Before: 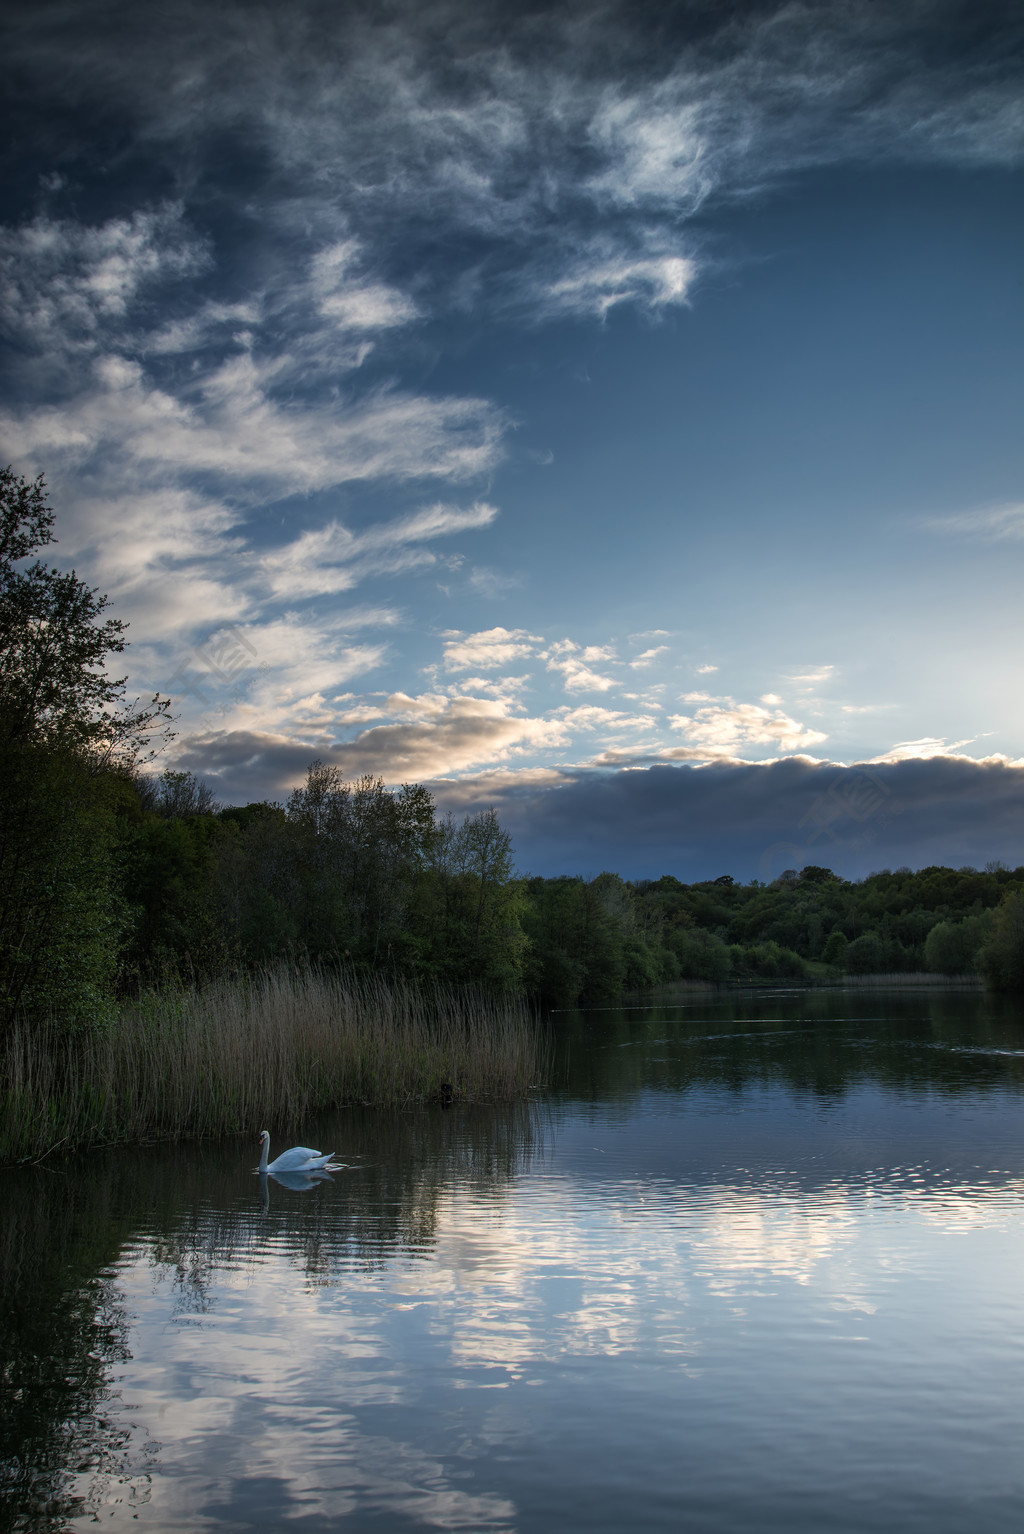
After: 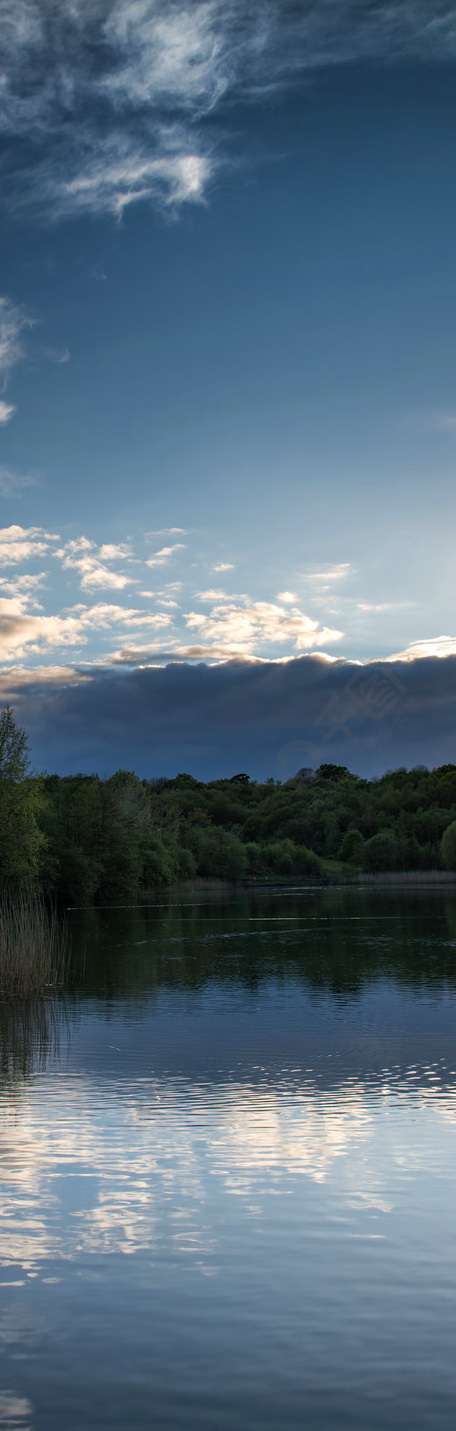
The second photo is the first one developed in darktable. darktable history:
crop: left 47.326%, top 6.695%, right 8.082%
haze removal: adaptive false
exposure: exposure -0.003 EV, compensate highlight preservation false
